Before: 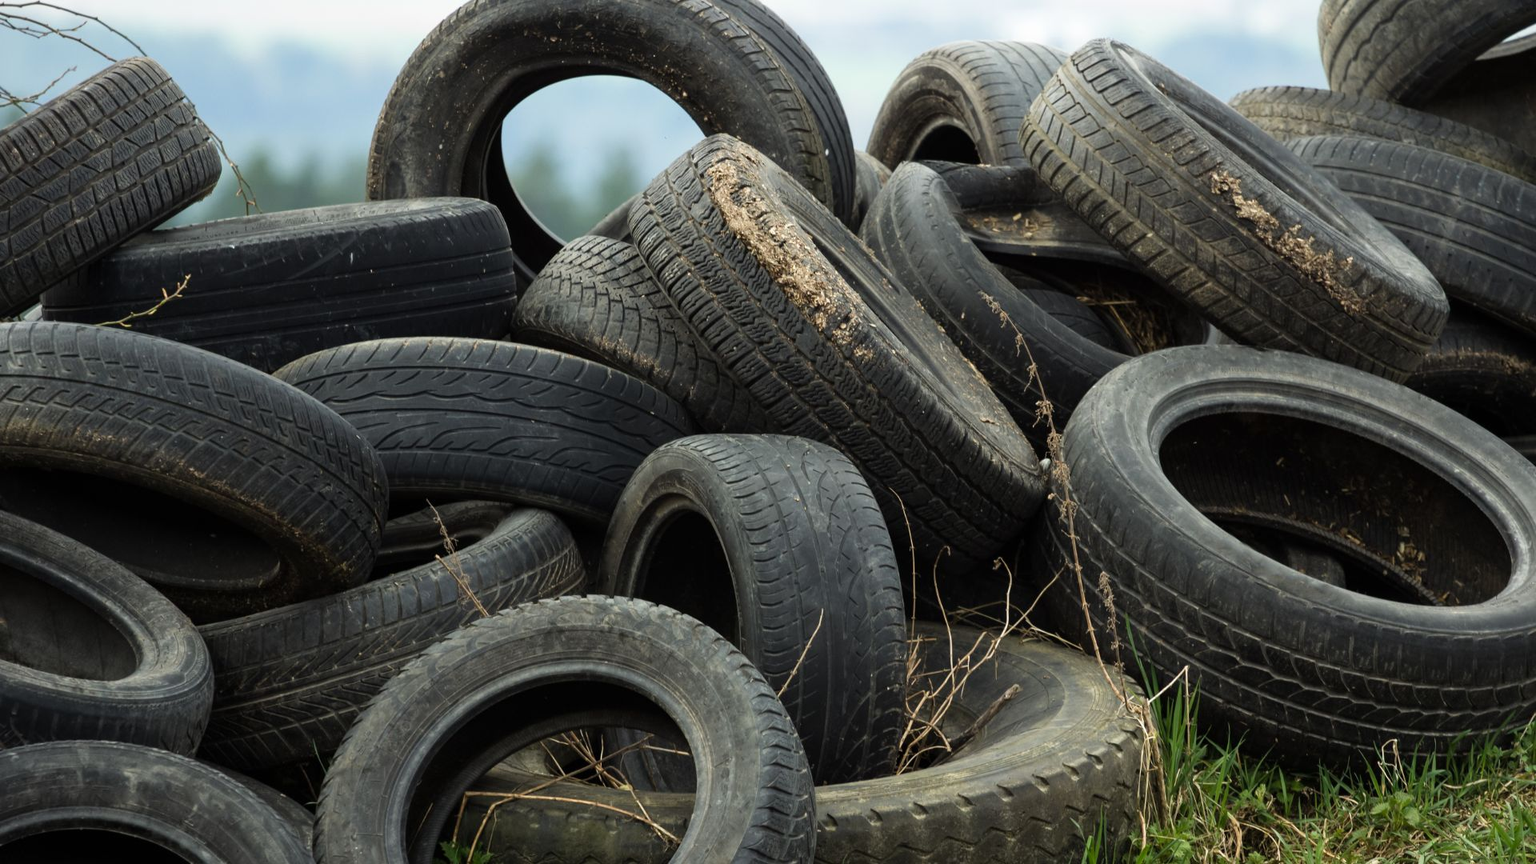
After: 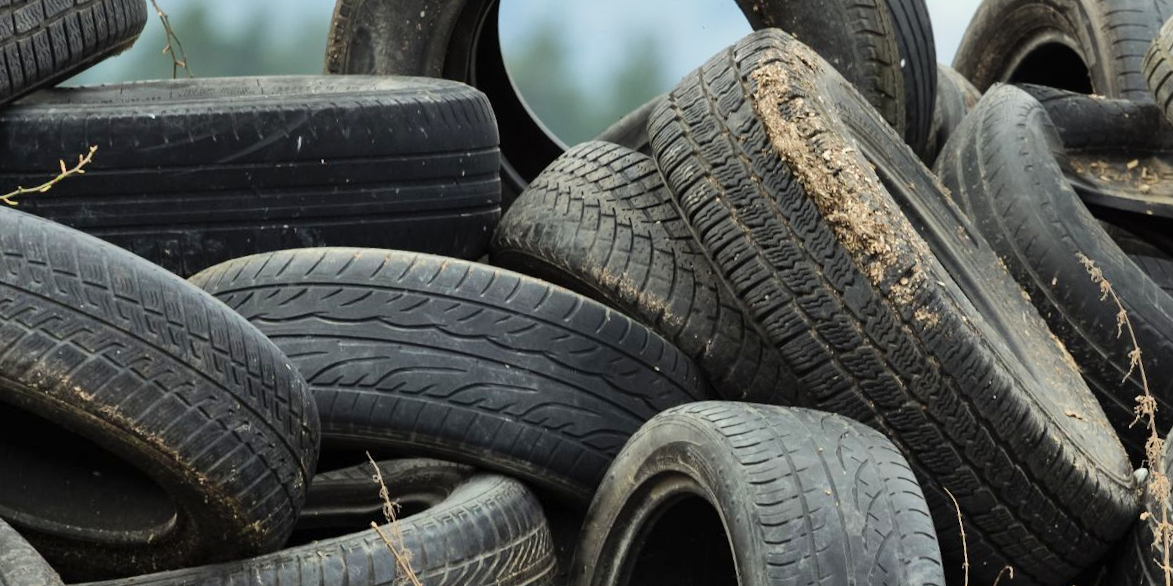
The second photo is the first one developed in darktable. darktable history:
crop and rotate: angle -4.99°, left 2.122%, top 6.945%, right 27.566%, bottom 30.519%
shadows and highlights: shadows 60, soften with gaussian
